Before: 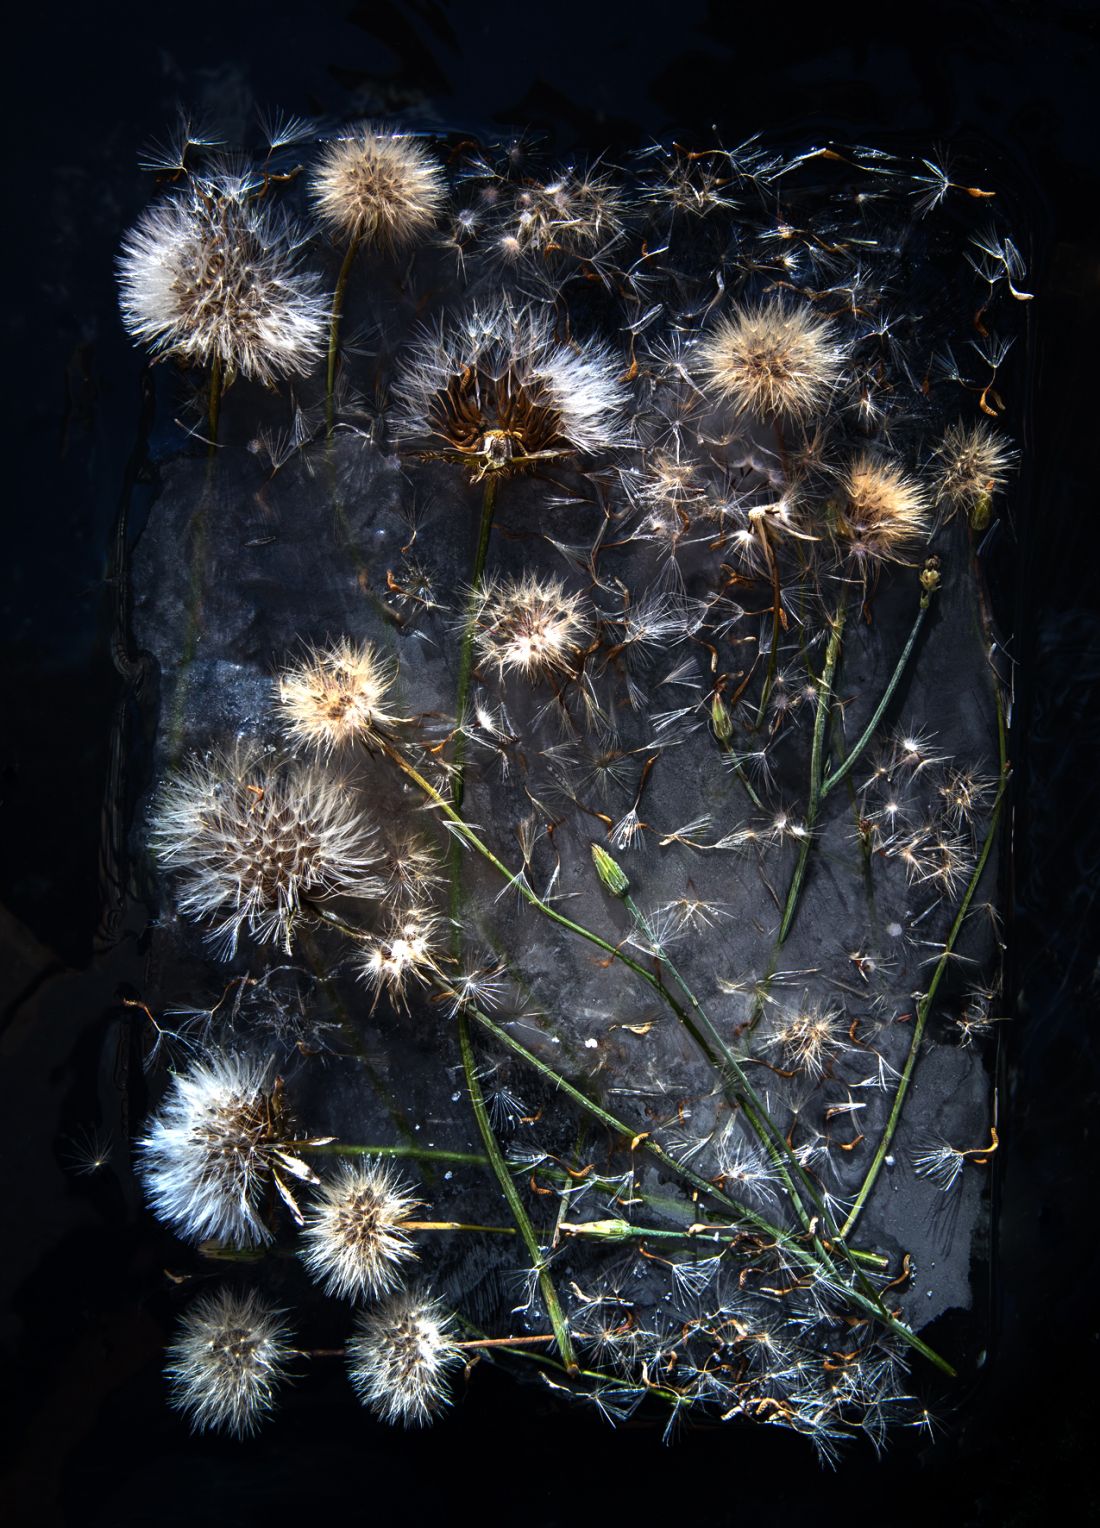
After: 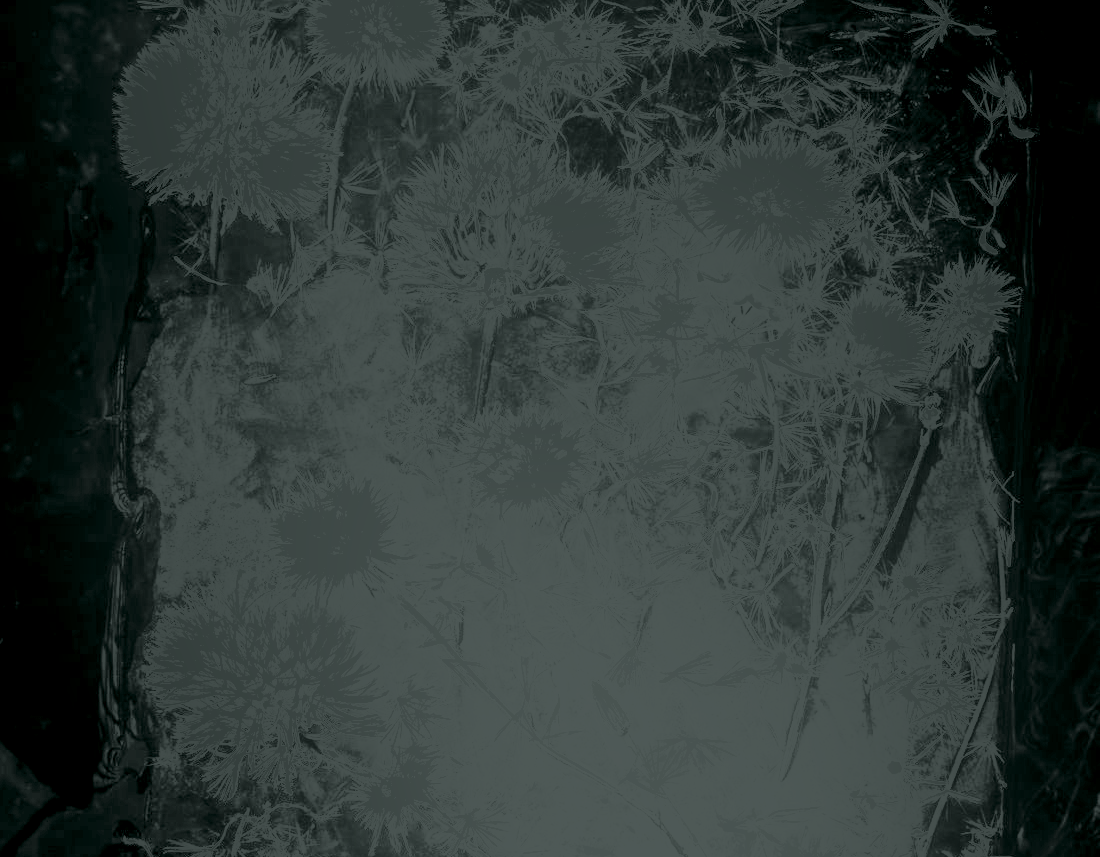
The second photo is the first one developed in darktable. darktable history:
local contrast: on, module defaults
velvia: strength 45%
contrast brightness saturation: contrast 0.24, brightness 0.09
white balance: red 8, blue 8
bloom: threshold 82.5%, strength 16.25%
color correction: highlights a* -5.94, highlights b* 9.48, shadows a* 10.12, shadows b* 23.94
crop and rotate: top 10.605%, bottom 33.274%
colorize: hue 90°, saturation 19%, lightness 1.59%, version 1
